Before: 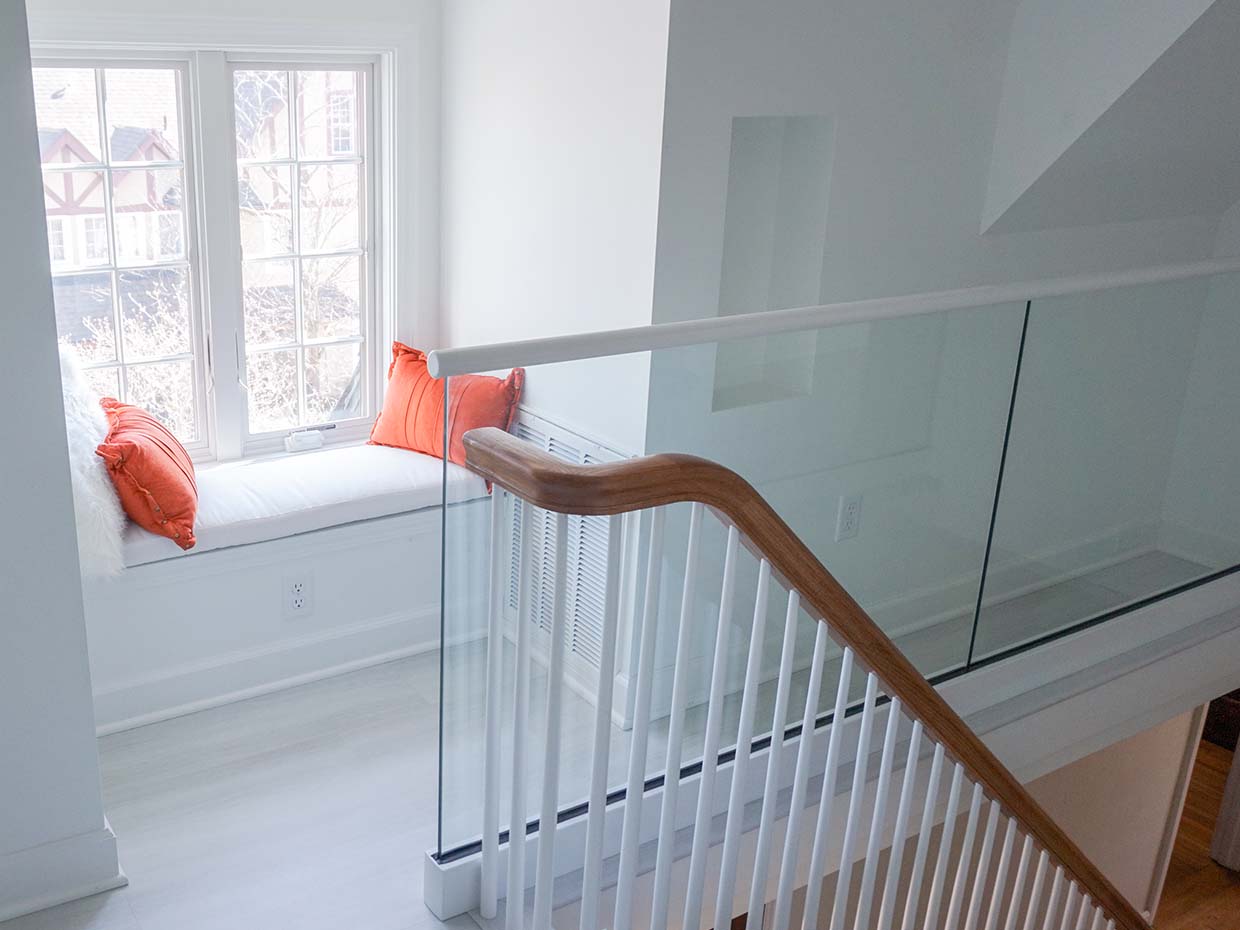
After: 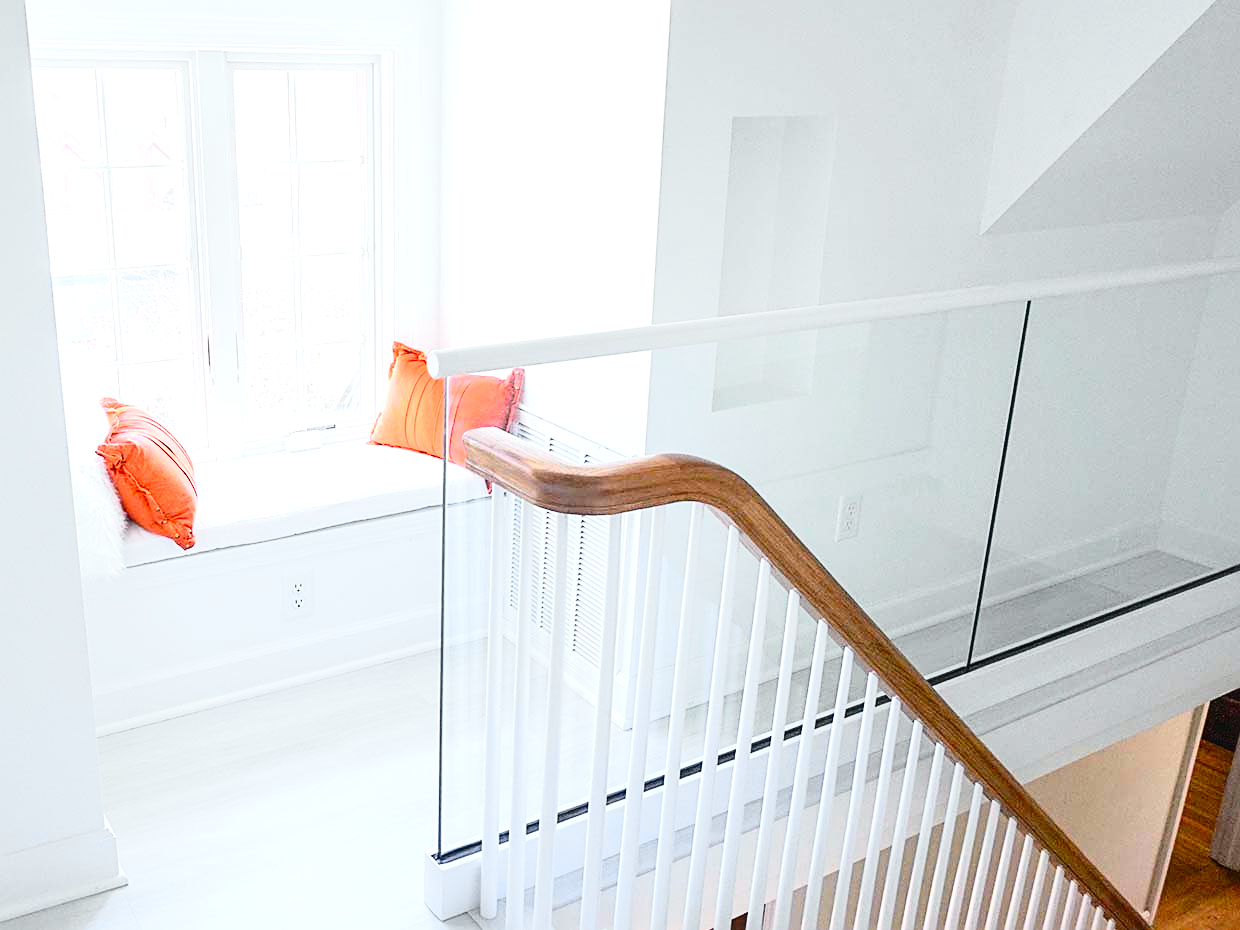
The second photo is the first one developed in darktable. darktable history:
exposure: black level correction 0, exposure 1.1 EV, compensate highlight preservation false
tone curve: curves: ch0 [(0, 0.026) (0.058, 0.049) (0.246, 0.214) (0.437, 0.498) (0.55, 0.644) (0.657, 0.767) (0.822, 0.9) (1, 0.961)]; ch1 [(0, 0) (0.346, 0.307) (0.408, 0.369) (0.453, 0.457) (0.476, 0.489) (0.502, 0.493) (0.521, 0.515) (0.537, 0.531) (0.612, 0.641) (0.676, 0.728) (1, 1)]; ch2 [(0, 0) (0.346, 0.34) (0.434, 0.46) (0.485, 0.494) (0.5, 0.494) (0.511, 0.504) (0.537, 0.551) (0.579, 0.599) (0.625, 0.686) (1, 1)], color space Lab, independent channels, preserve colors none
sharpen: on, module defaults
